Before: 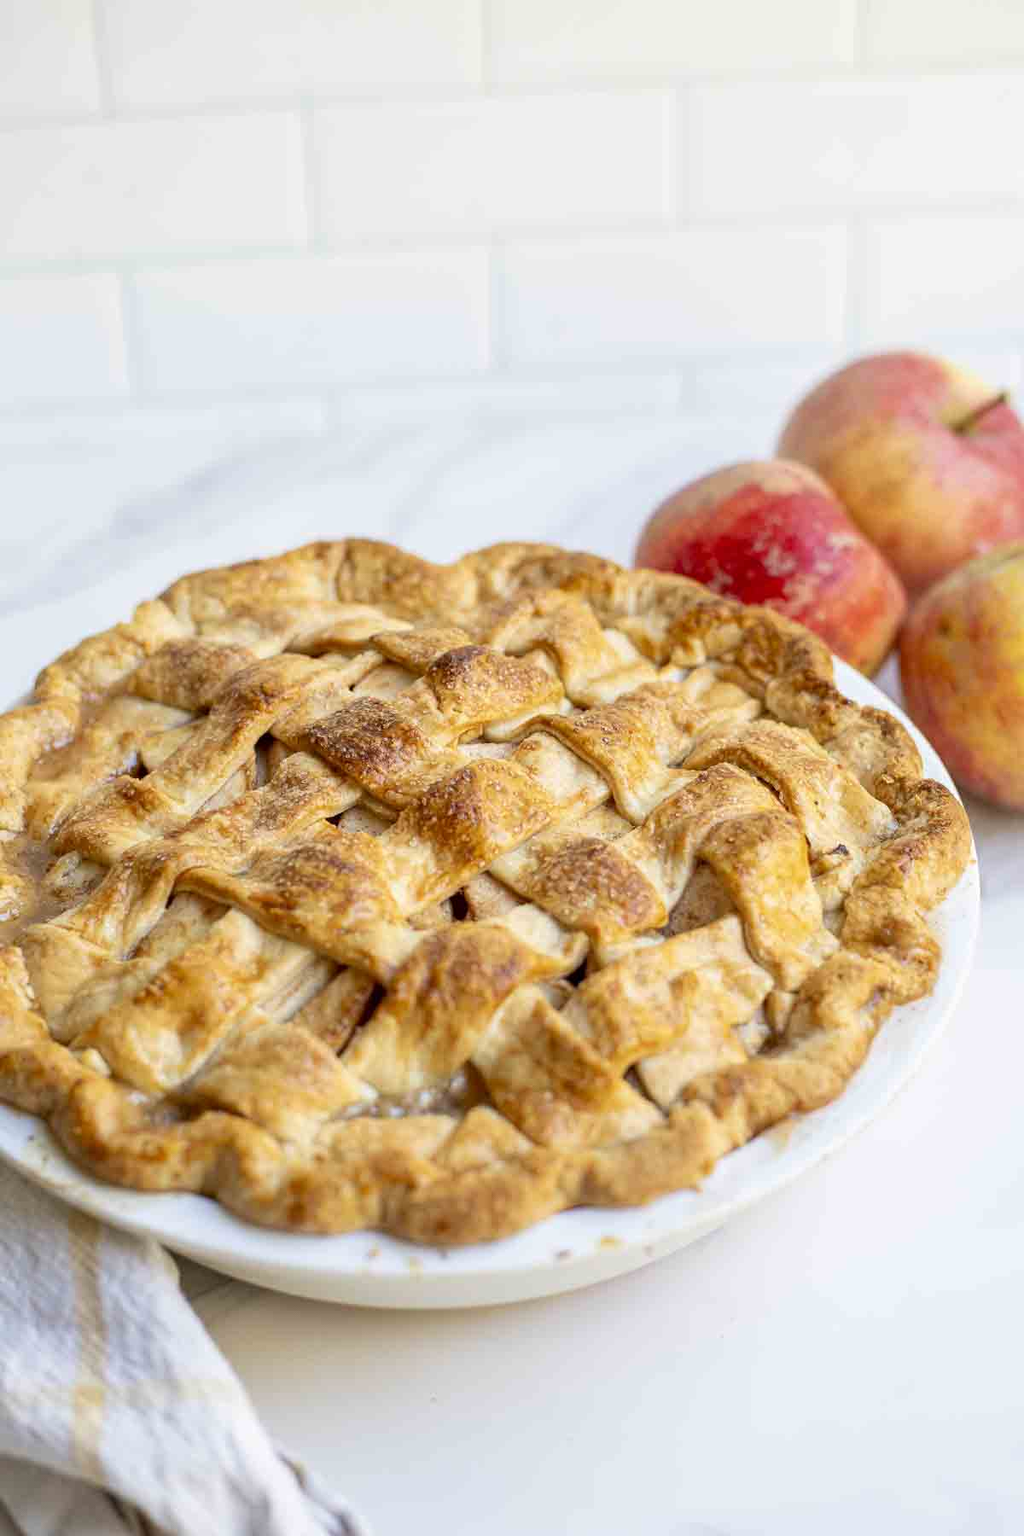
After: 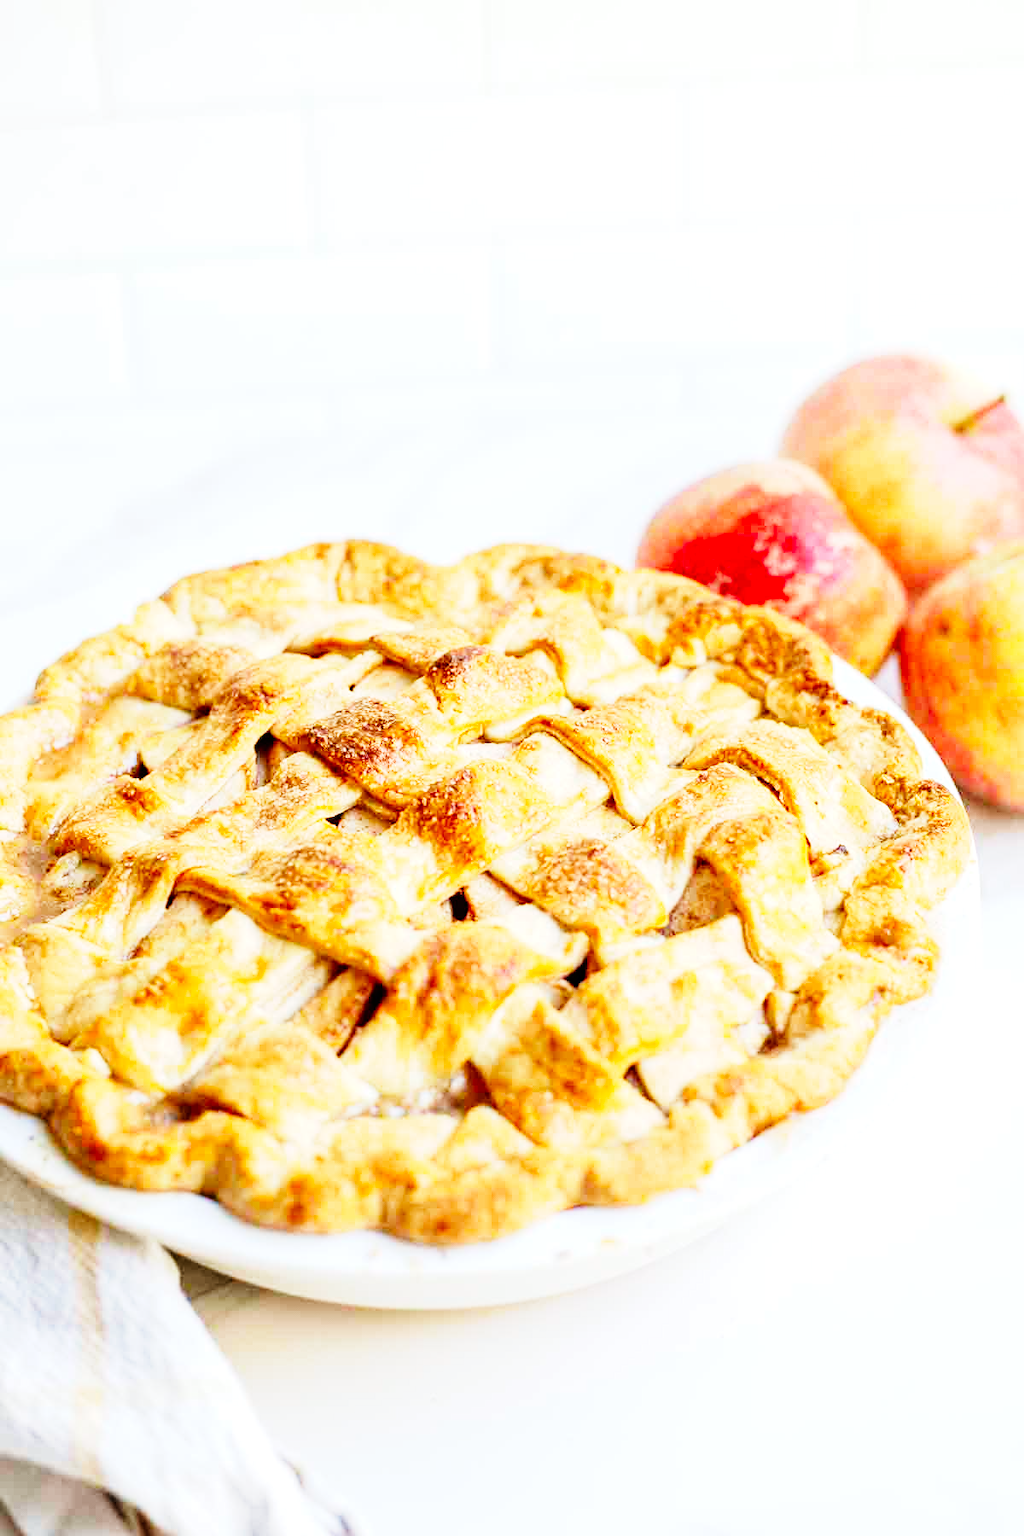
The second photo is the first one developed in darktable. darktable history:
exposure: compensate highlight preservation false
base curve: curves: ch0 [(0, 0) (0, 0.001) (0.001, 0.001) (0.004, 0.002) (0.007, 0.004) (0.015, 0.013) (0.033, 0.045) (0.052, 0.096) (0.075, 0.17) (0.099, 0.241) (0.163, 0.42) (0.219, 0.55) (0.259, 0.616) (0.327, 0.722) (0.365, 0.765) (0.522, 0.873) (0.547, 0.881) (0.689, 0.919) (0.826, 0.952) (1, 1)], preserve colors none
color balance: contrast 10%
white balance: red 0.986, blue 1.01
